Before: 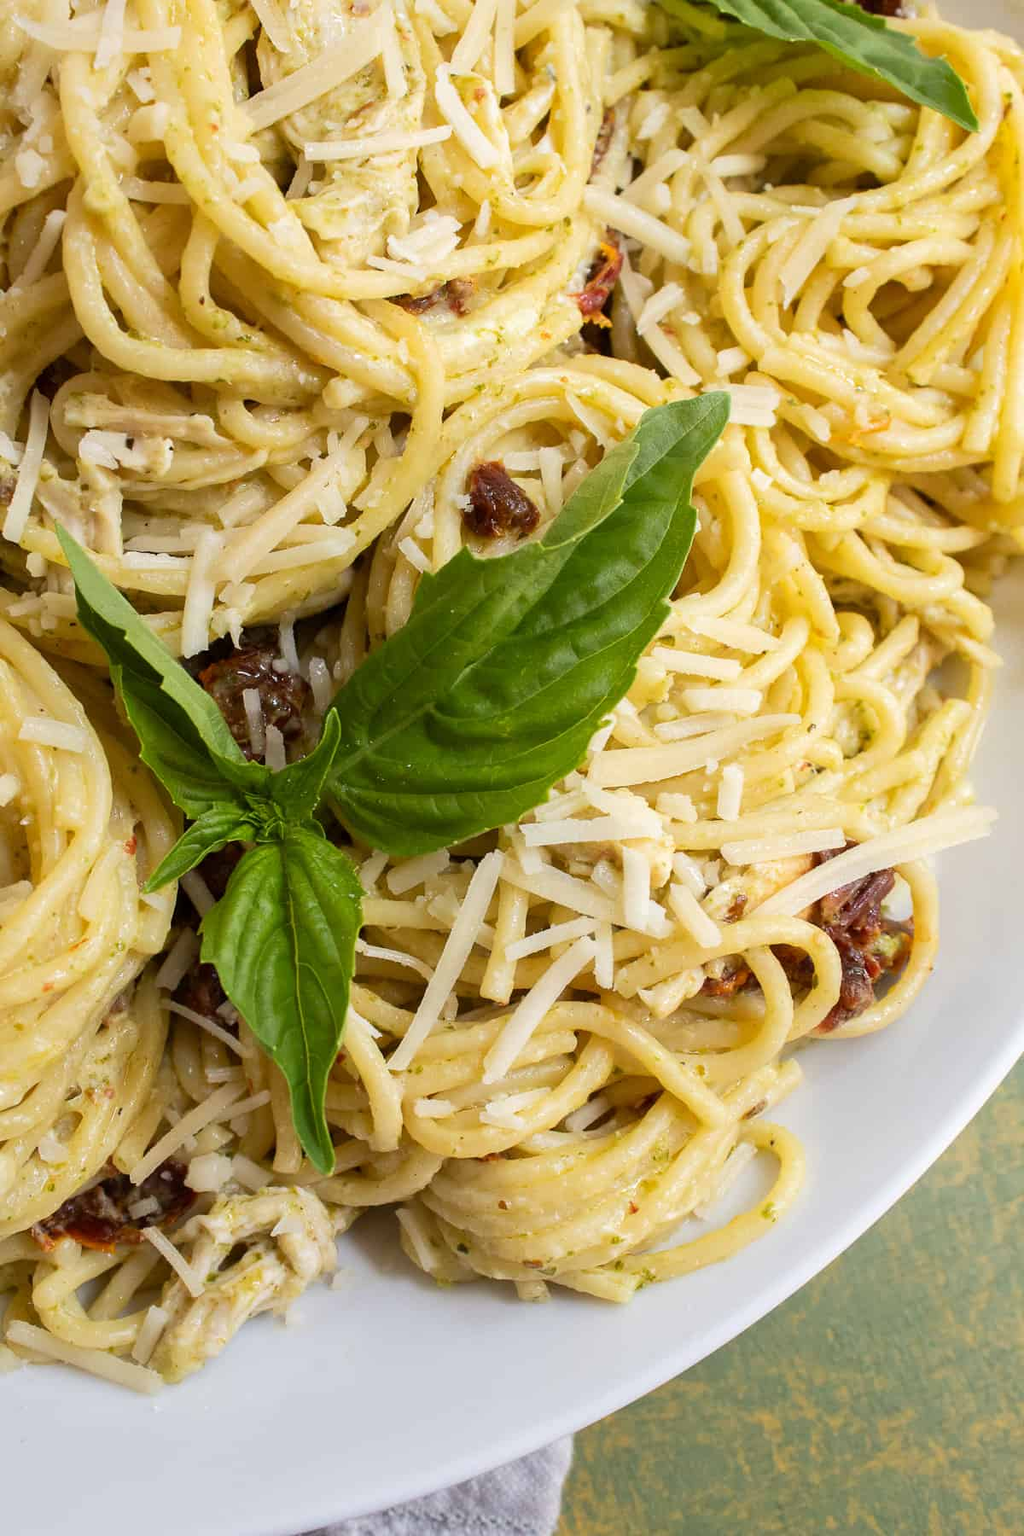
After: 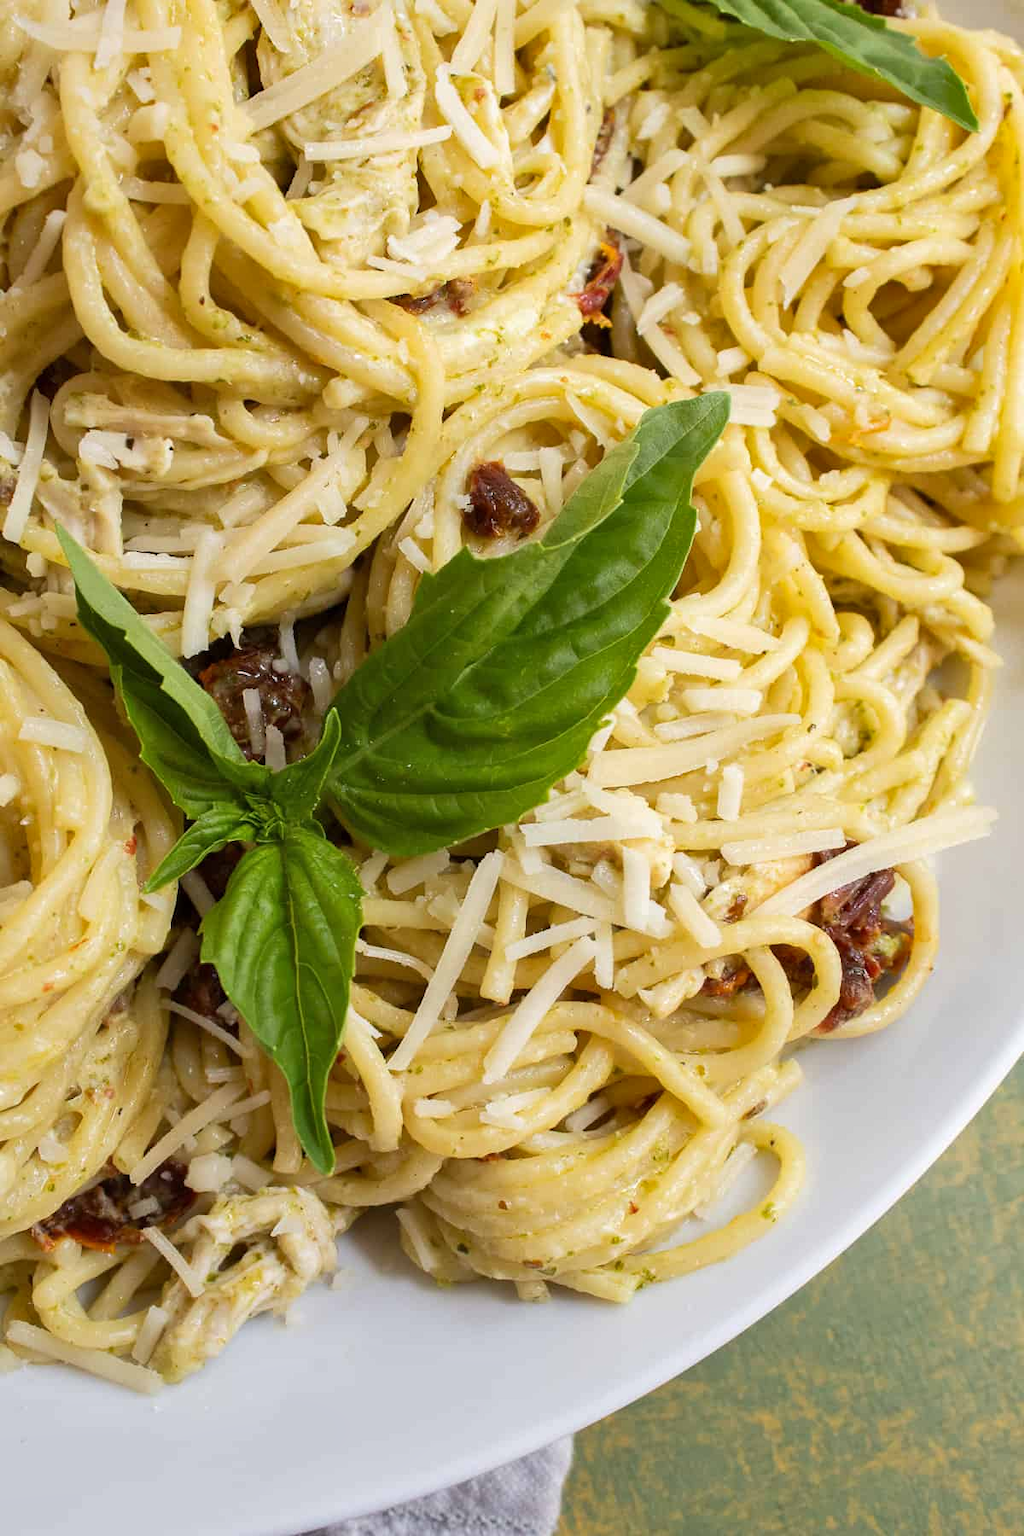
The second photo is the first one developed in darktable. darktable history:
shadows and highlights: shadows 37.34, highlights -27.24, soften with gaussian
